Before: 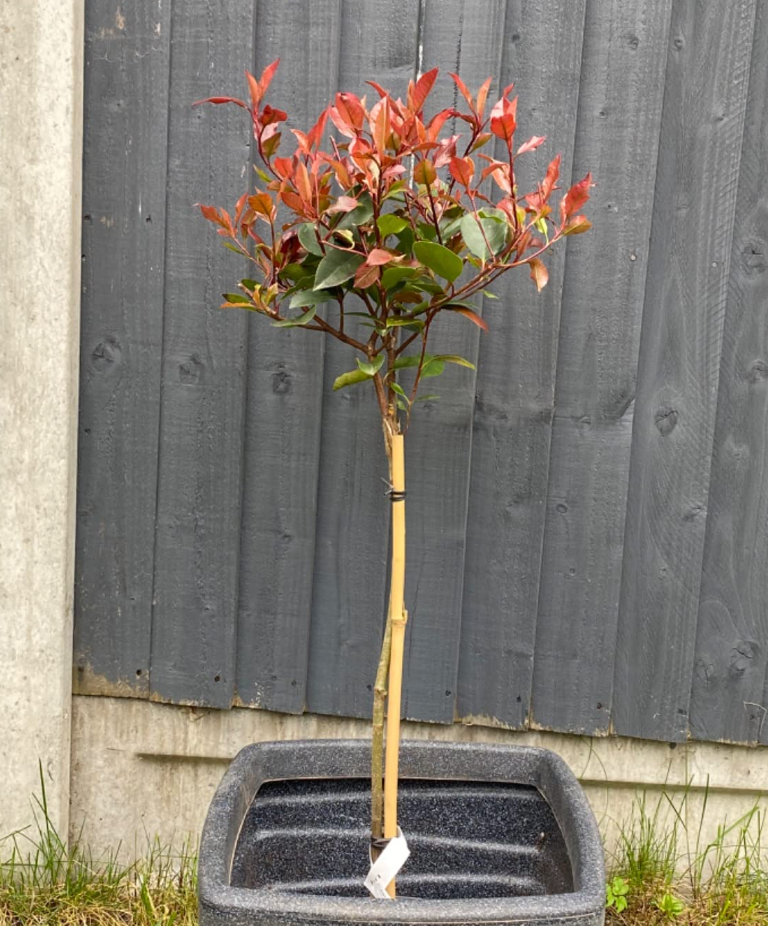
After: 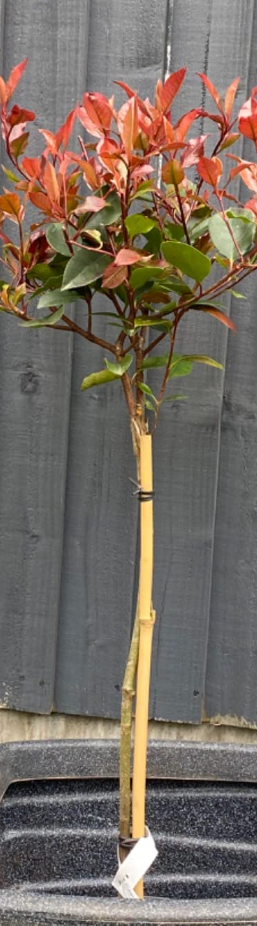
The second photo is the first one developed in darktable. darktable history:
crop: left 32.92%, right 33.616%
